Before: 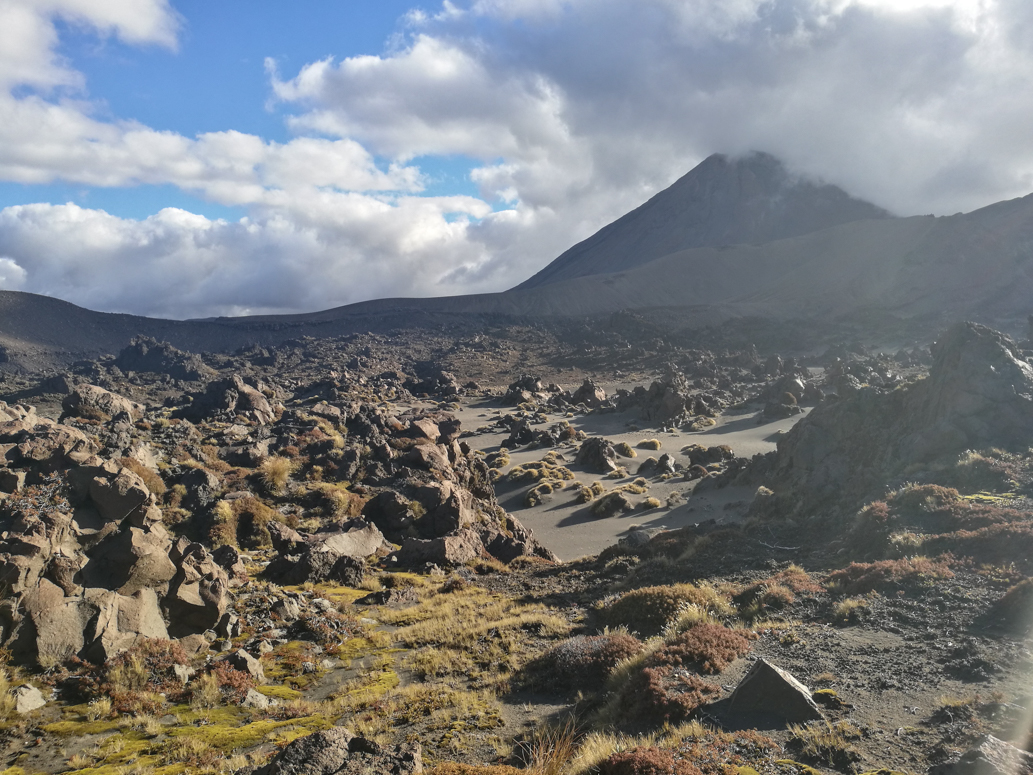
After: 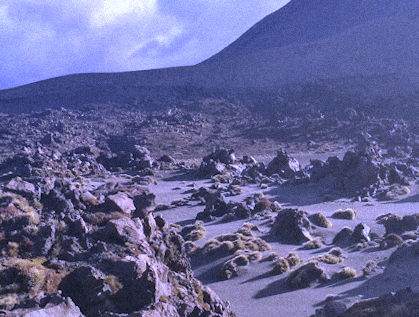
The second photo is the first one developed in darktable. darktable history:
rotate and perspective: rotation -1.17°, automatic cropping off
crop: left 30%, top 30%, right 30%, bottom 30%
rgb curve: curves: ch2 [(0, 0) (0.567, 0.512) (1, 1)], mode RGB, independent channels
grain: mid-tones bias 0%
white balance: red 0.98, blue 1.61
